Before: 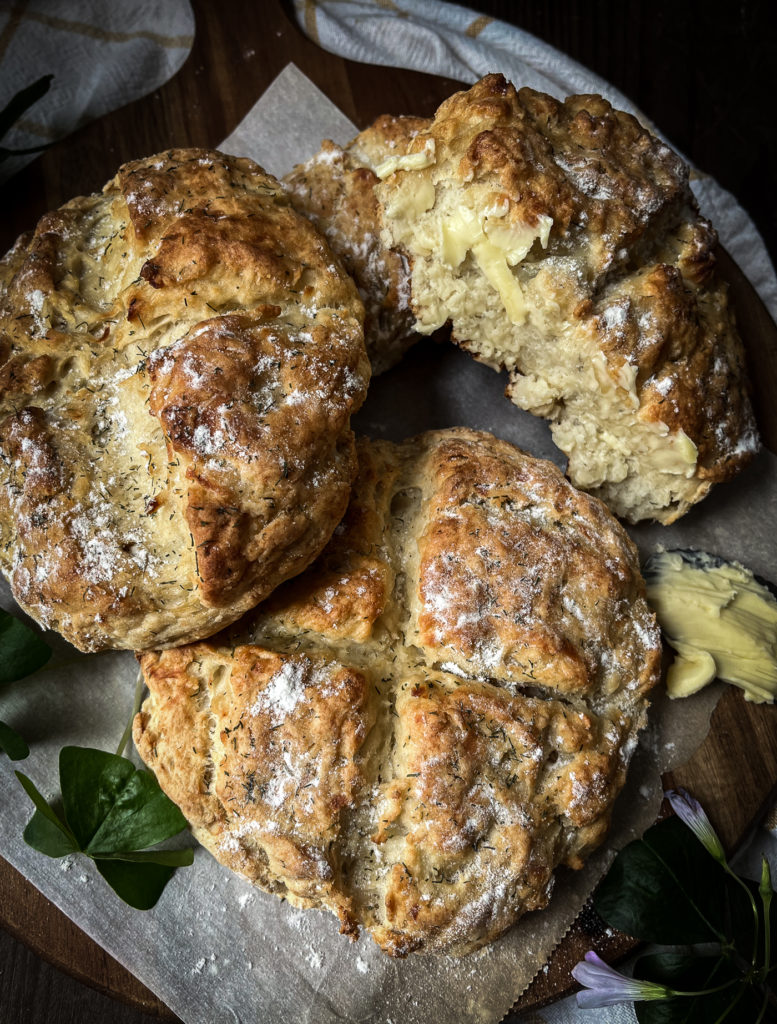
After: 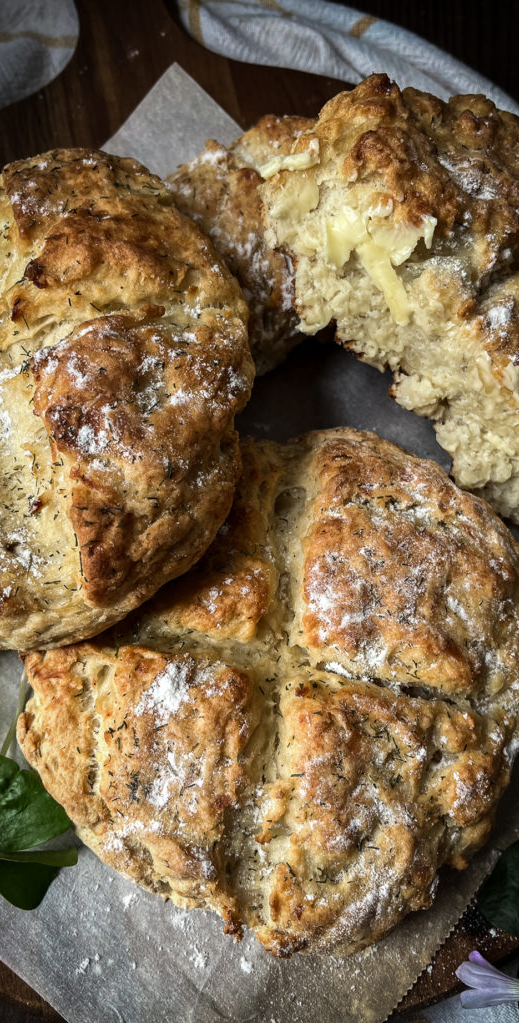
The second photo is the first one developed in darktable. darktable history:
crop and rotate: left 15.029%, right 18.074%
